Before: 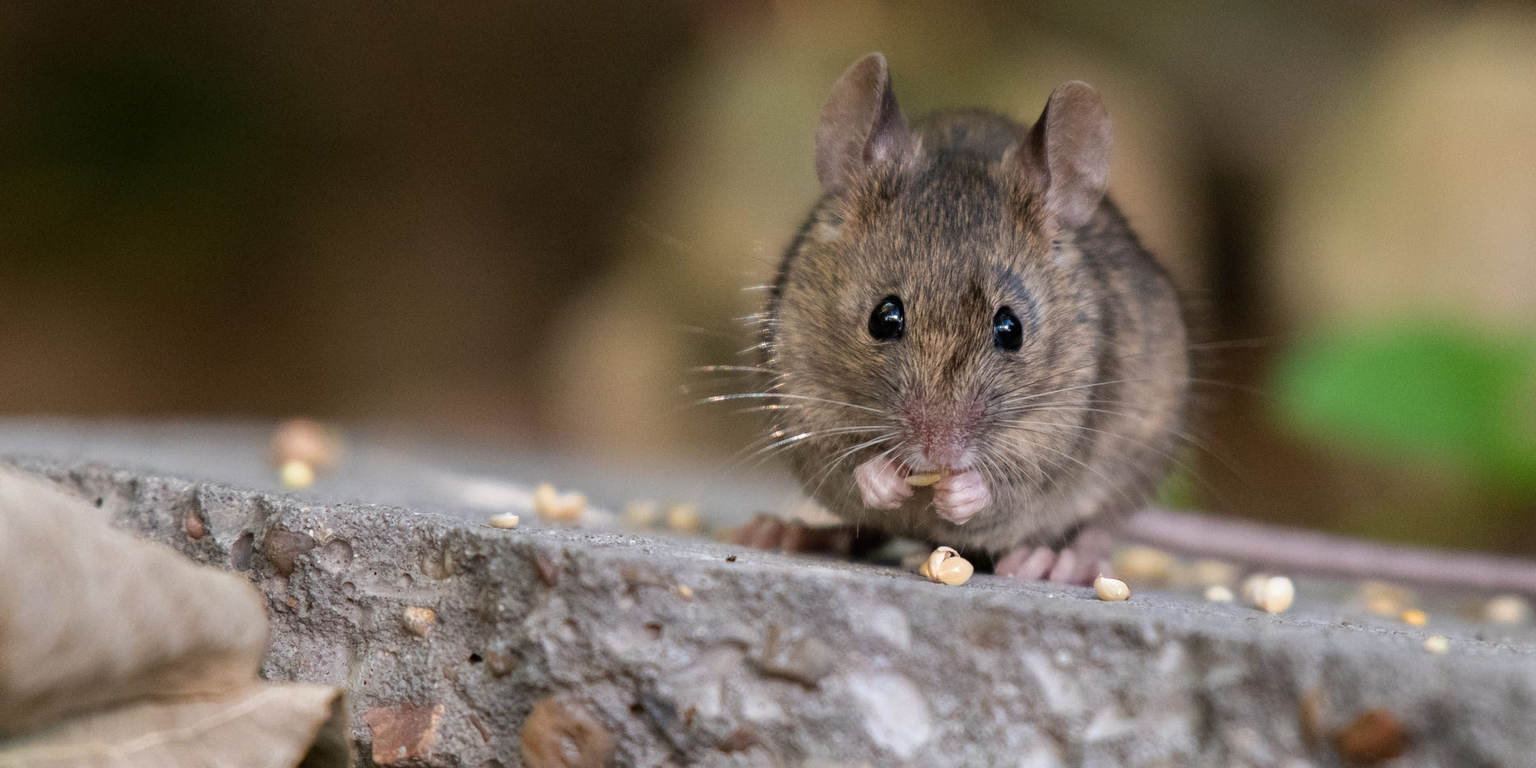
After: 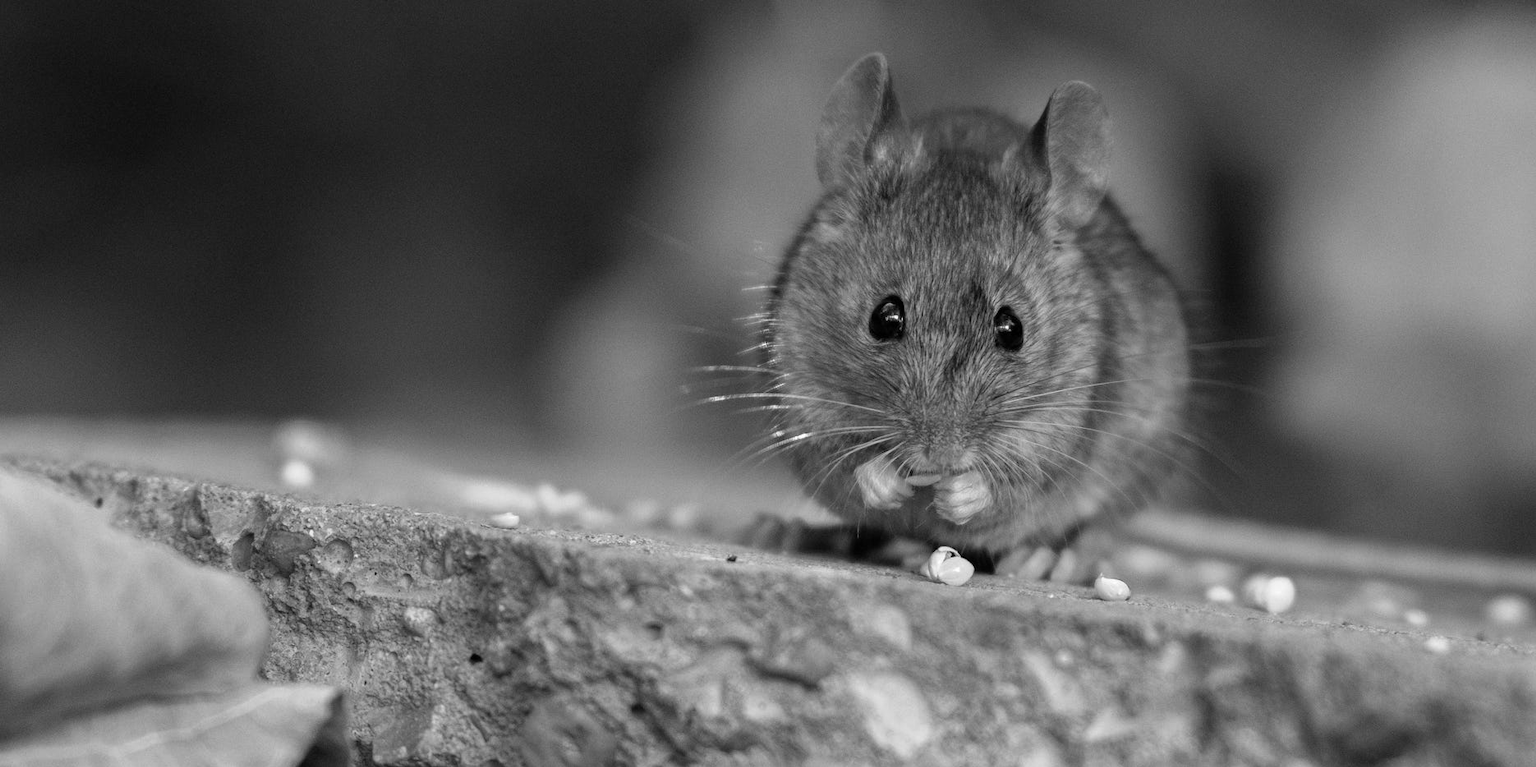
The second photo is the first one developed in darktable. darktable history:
monochrome: on, module defaults
base curve: curves: ch0 [(0, 0) (0.303, 0.277) (1, 1)]
